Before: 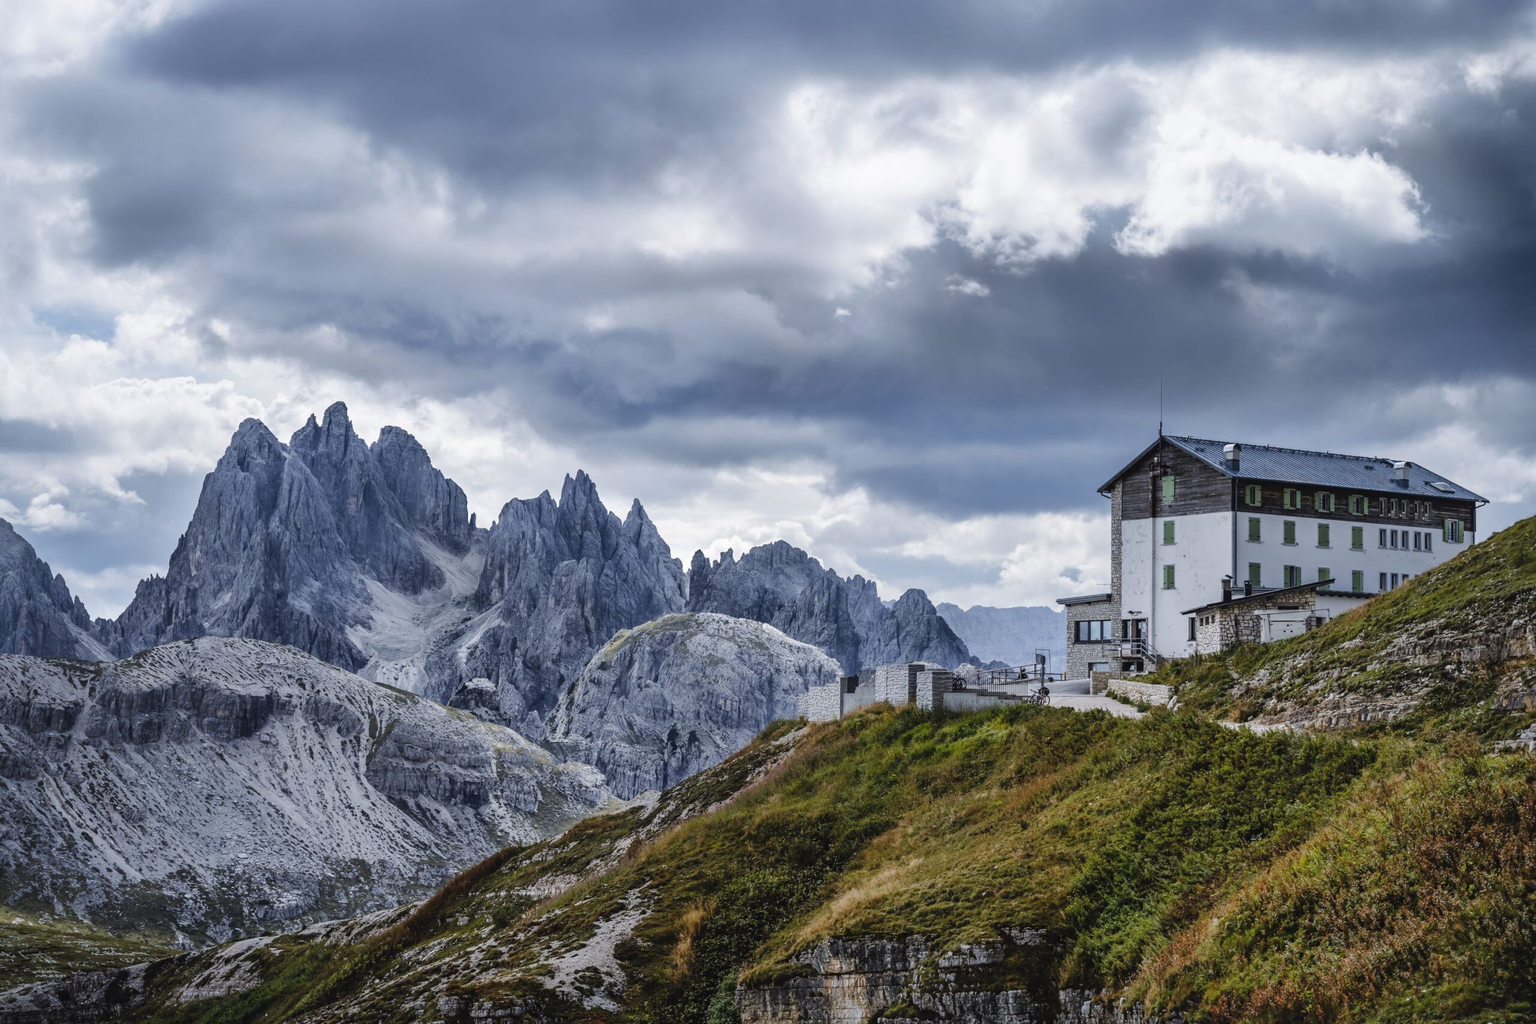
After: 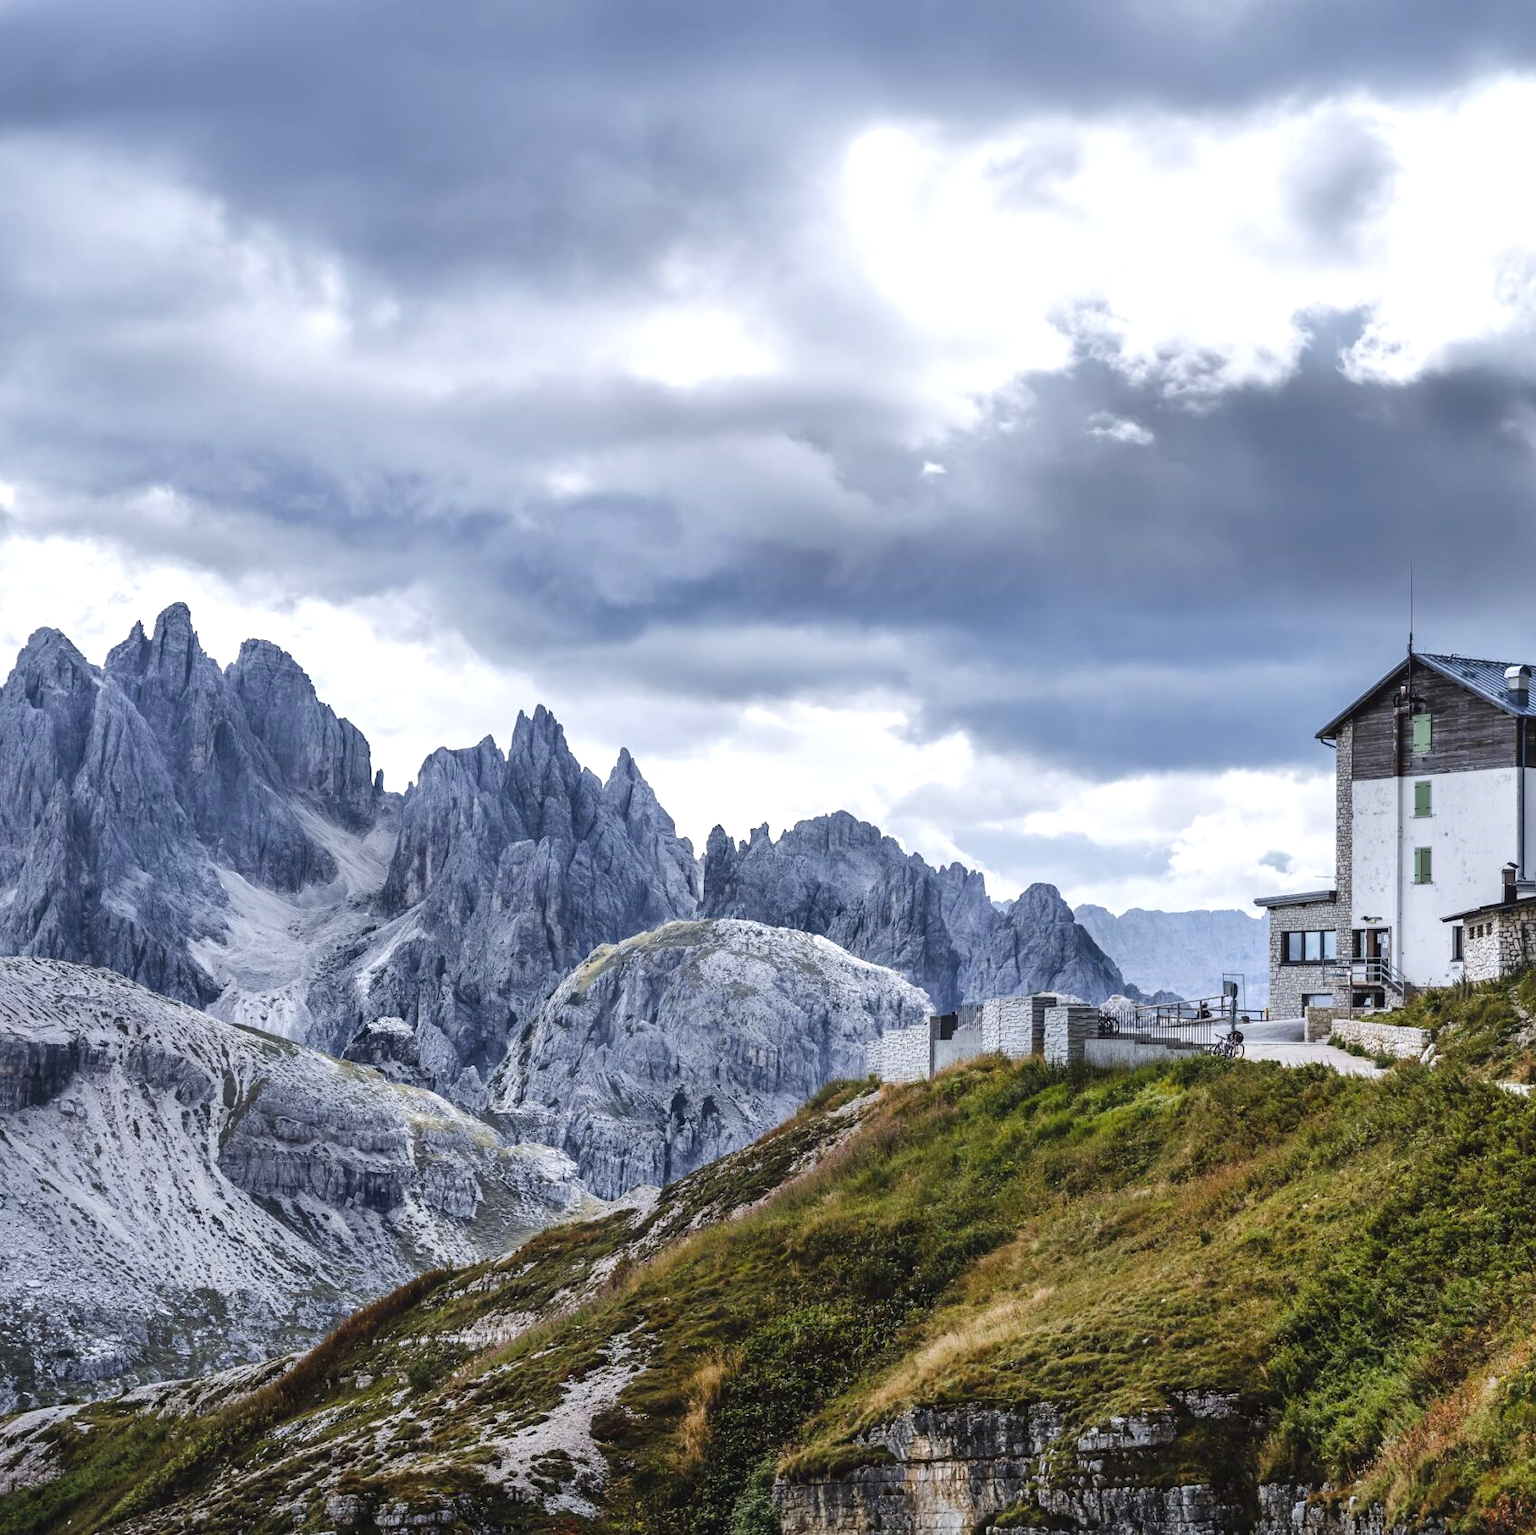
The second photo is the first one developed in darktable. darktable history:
crop and rotate: left 14.357%, right 18.948%
exposure: black level correction 0.001, exposure 0.499 EV, compensate highlight preservation false
